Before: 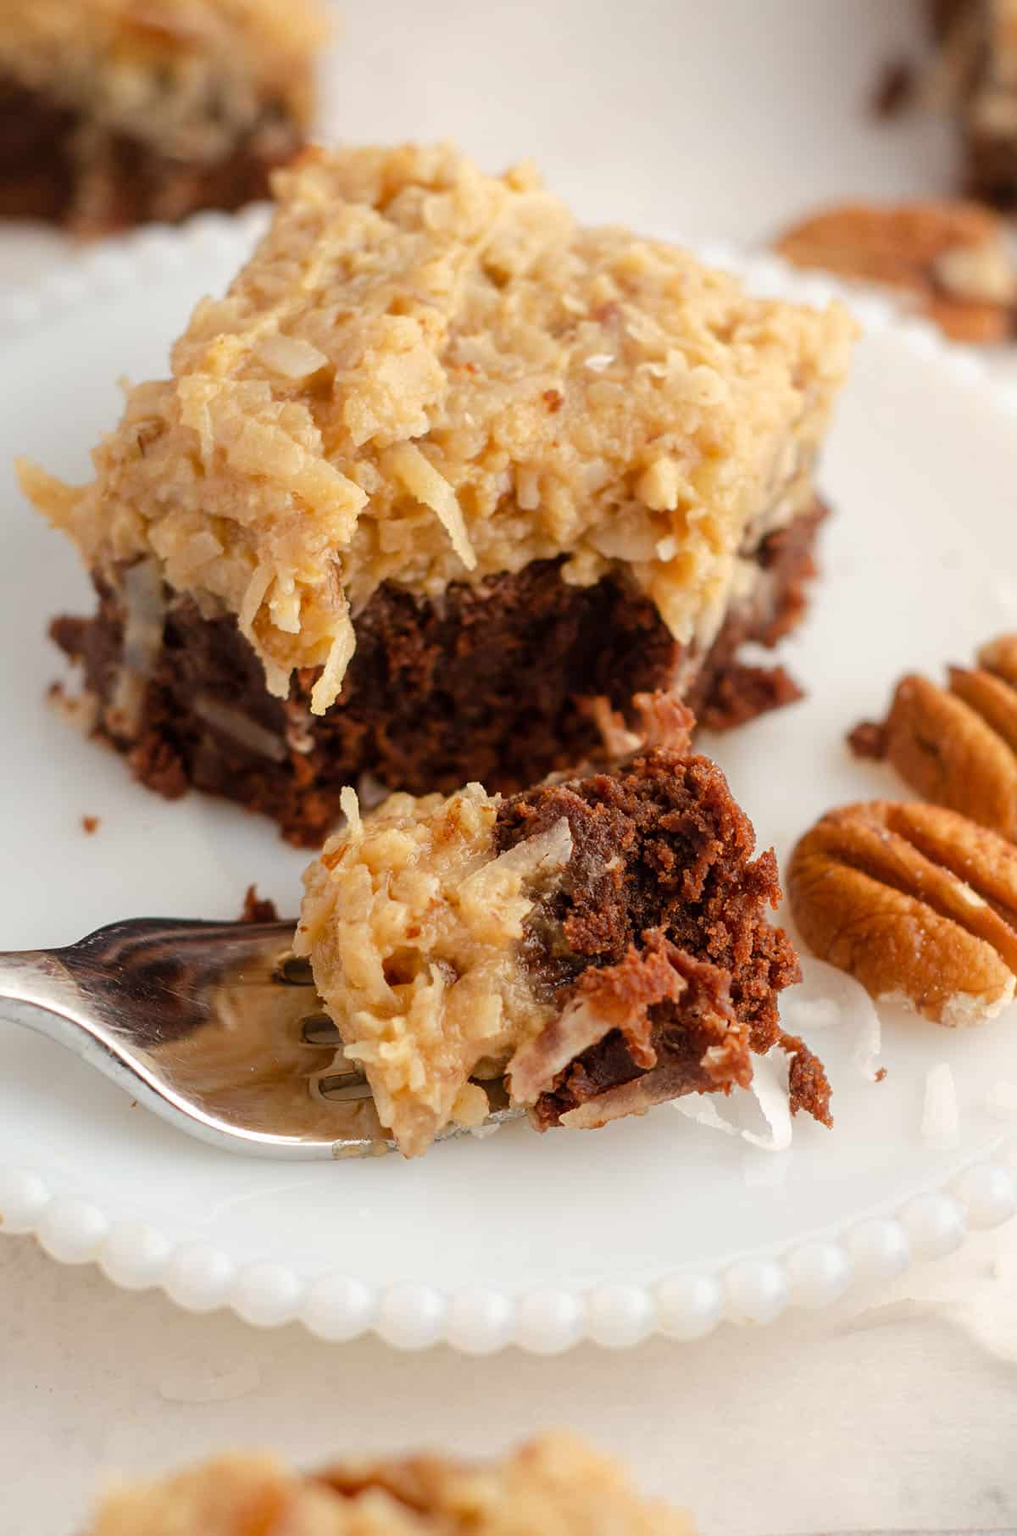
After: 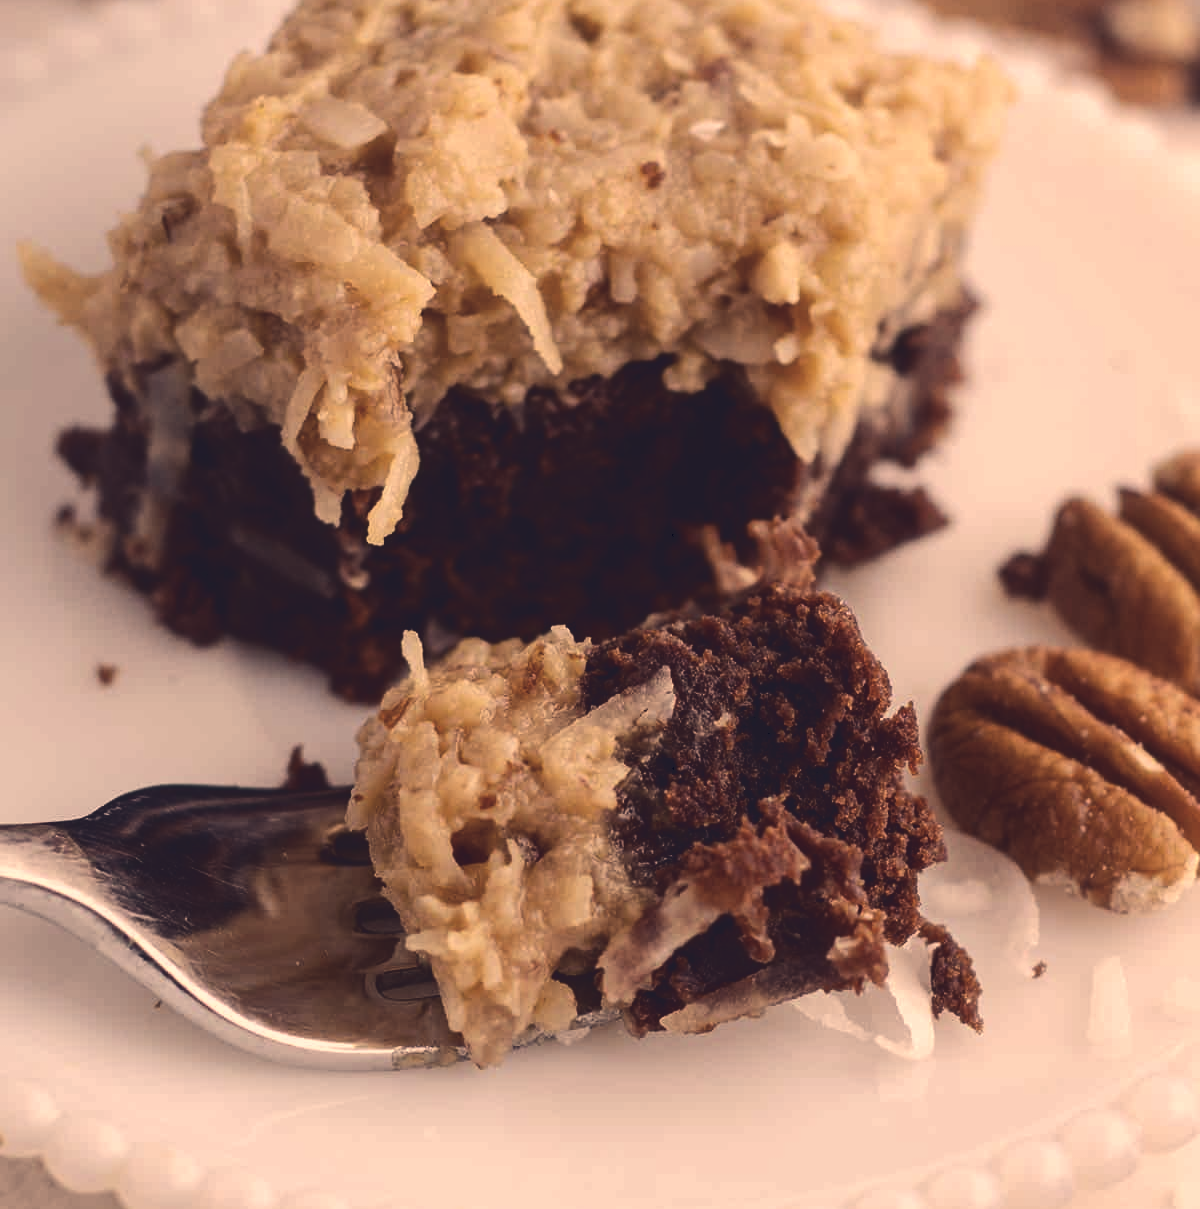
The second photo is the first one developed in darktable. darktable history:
tone curve: curves: ch0 [(0, 0) (0.003, 0.273) (0.011, 0.276) (0.025, 0.276) (0.044, 0.28) (0.069, 0.283) (0.1, 0.288) (0.136, 0.293) (0.177, 0.302) (0.224, 0.321) (0.277, 0.349) (0.335, 0.393) (0.399, 0.448) (0.468, 0.51) (0.543, 0.589) (0.623, 0.677) (0.709, 0.761) (0.801, 0.839) (0.898, 0.909) (1, 1)], color space Lab, independent channels, preserve colors none
exposure: compensate highlight preservation false
levels: white 90.65%, levels [0, 0.618, 1]
crop: top 16.486%, bottom 16.755%
color correction: highlights a* 20.21, highlights b* 27.32, shadows a* 3.44, shadows b* -17.14, saturation 0.741
